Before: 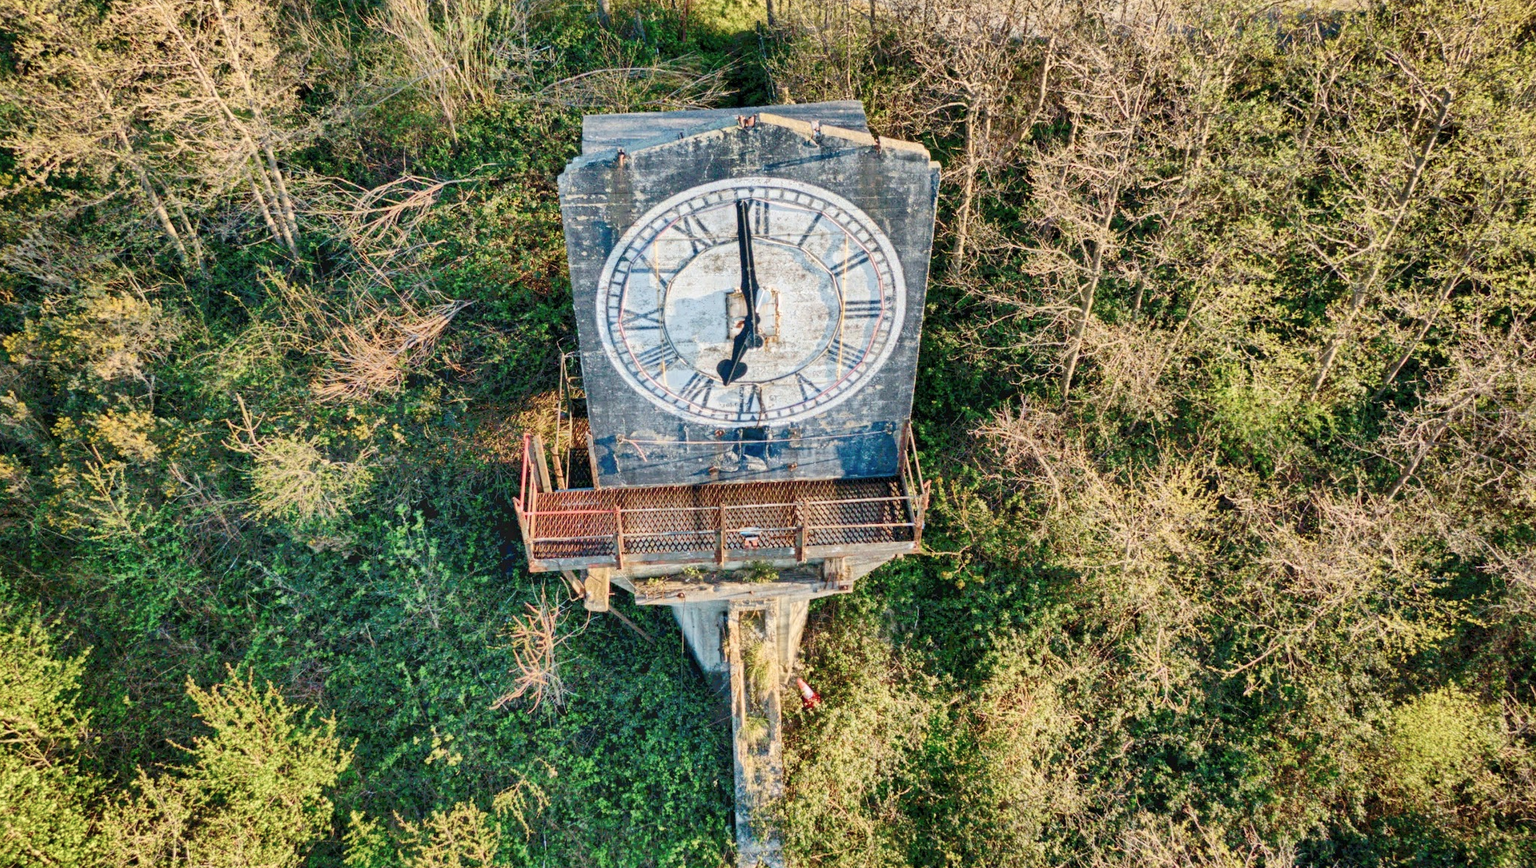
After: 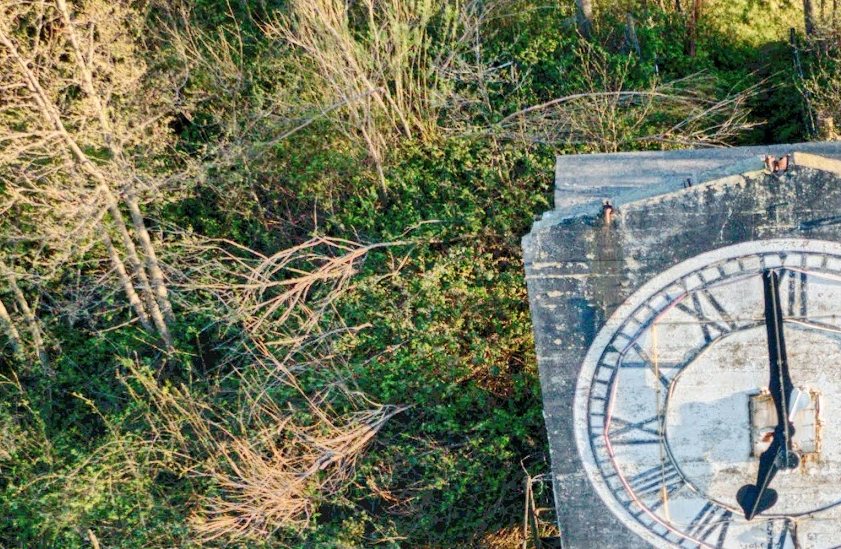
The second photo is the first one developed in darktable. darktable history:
crop and rotate: left 11.131%, top 0.081%, right 48.238%, bottom 52.949%
